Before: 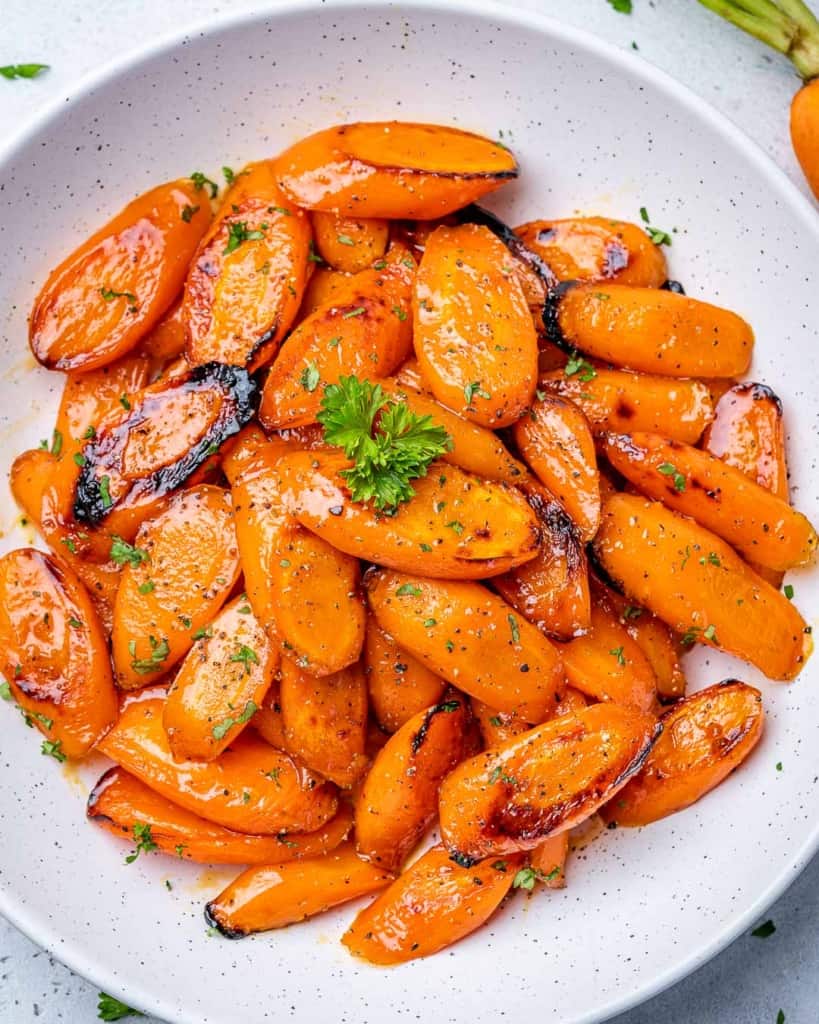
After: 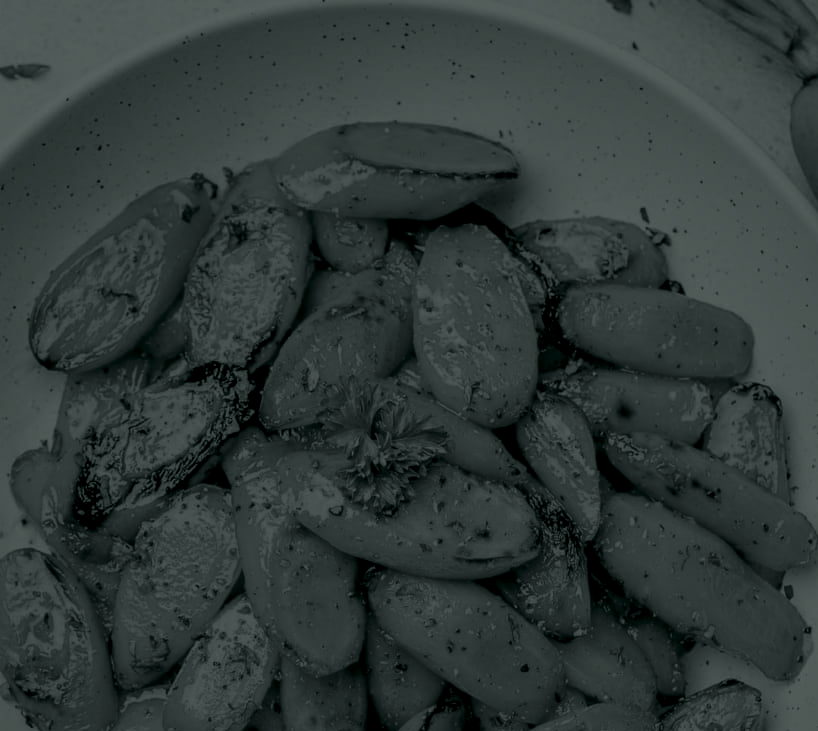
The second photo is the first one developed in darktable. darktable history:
white balance: red 1.05, blue 1.072
levels: levels [0, 0.492, 0.984]
colorize: hue 90°, saturation 19%, lightness 1.59%, version 1
crop: bottom 28.576%
